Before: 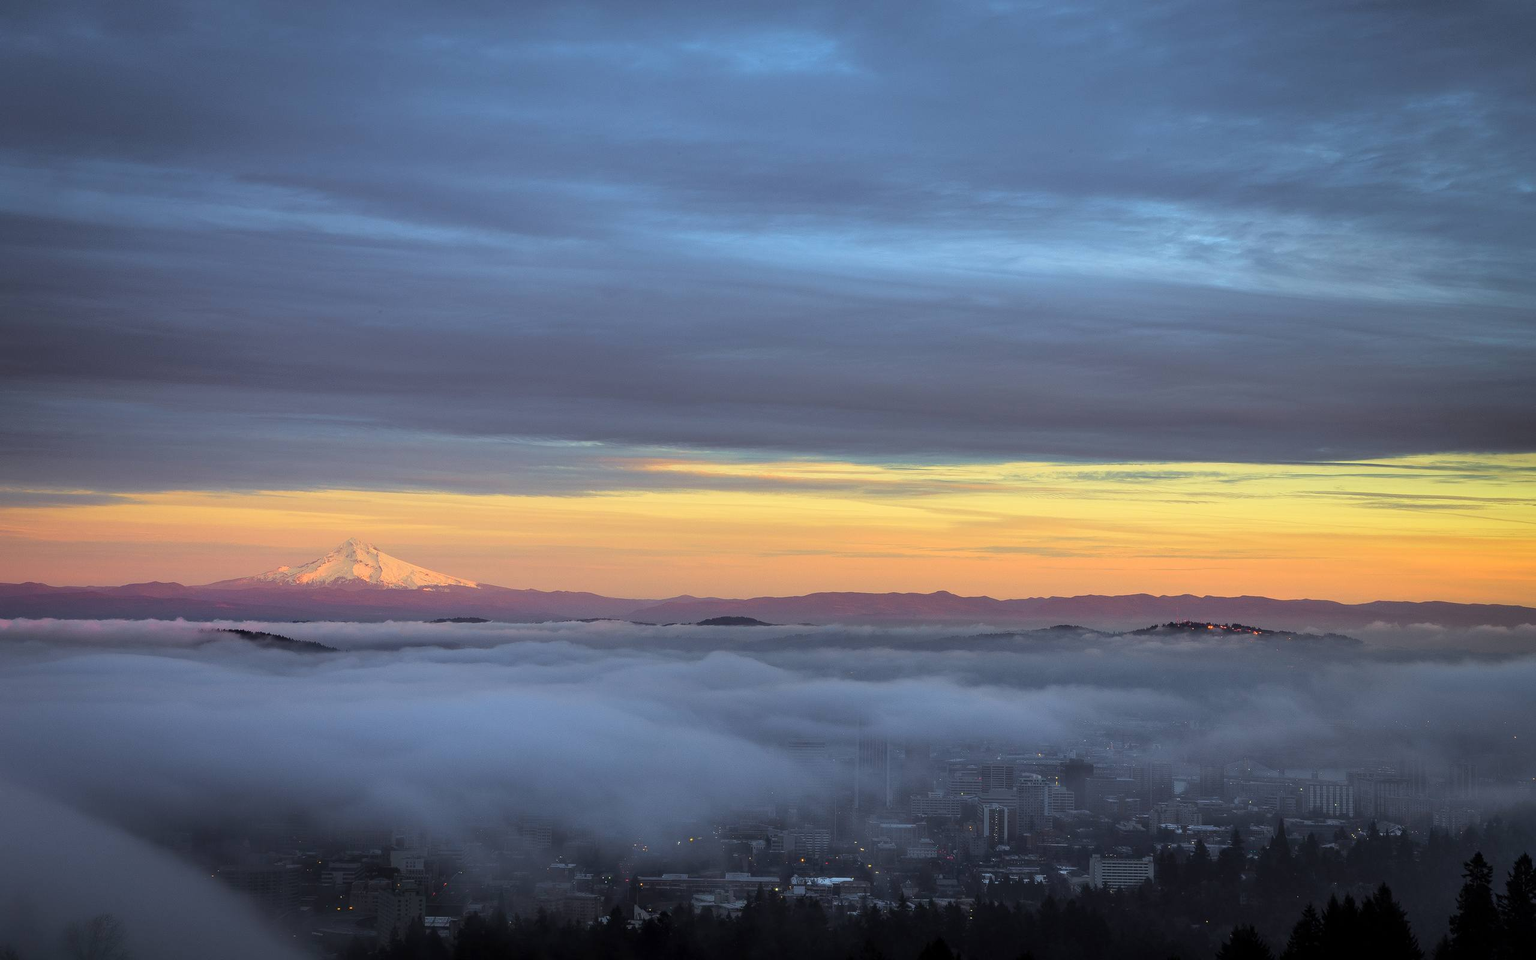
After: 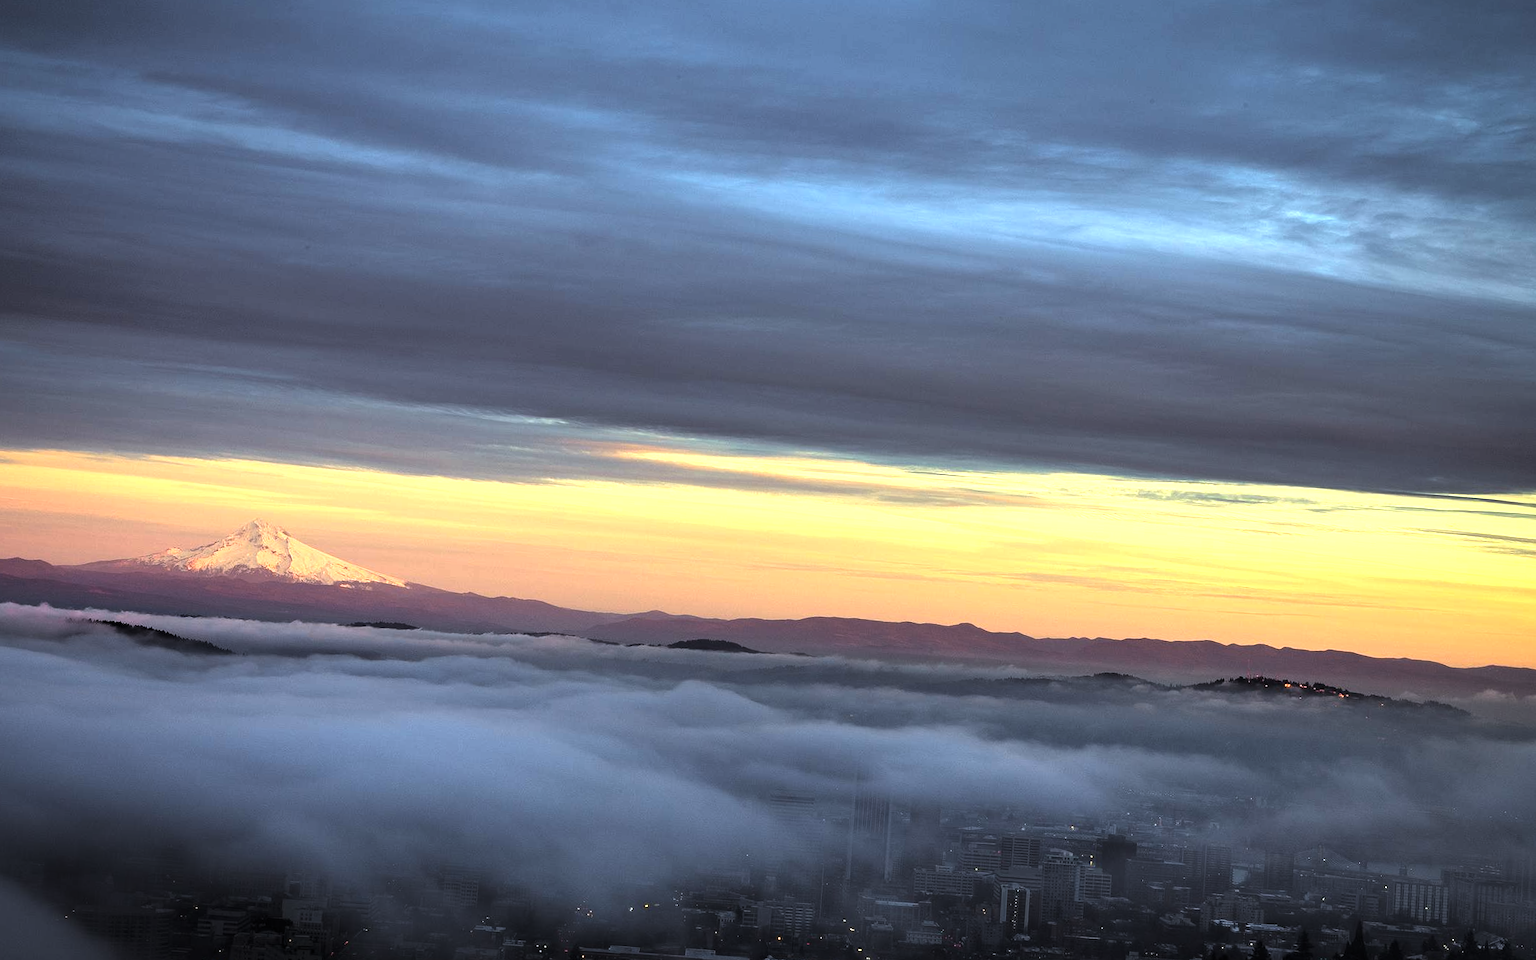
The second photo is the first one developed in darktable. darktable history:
levels: levels [0.044, 0.475, 0.791]
crop and rotate: angle -3.27°, left 5.211%, top 5.211%, right 4.607%, bottom 4.607%
